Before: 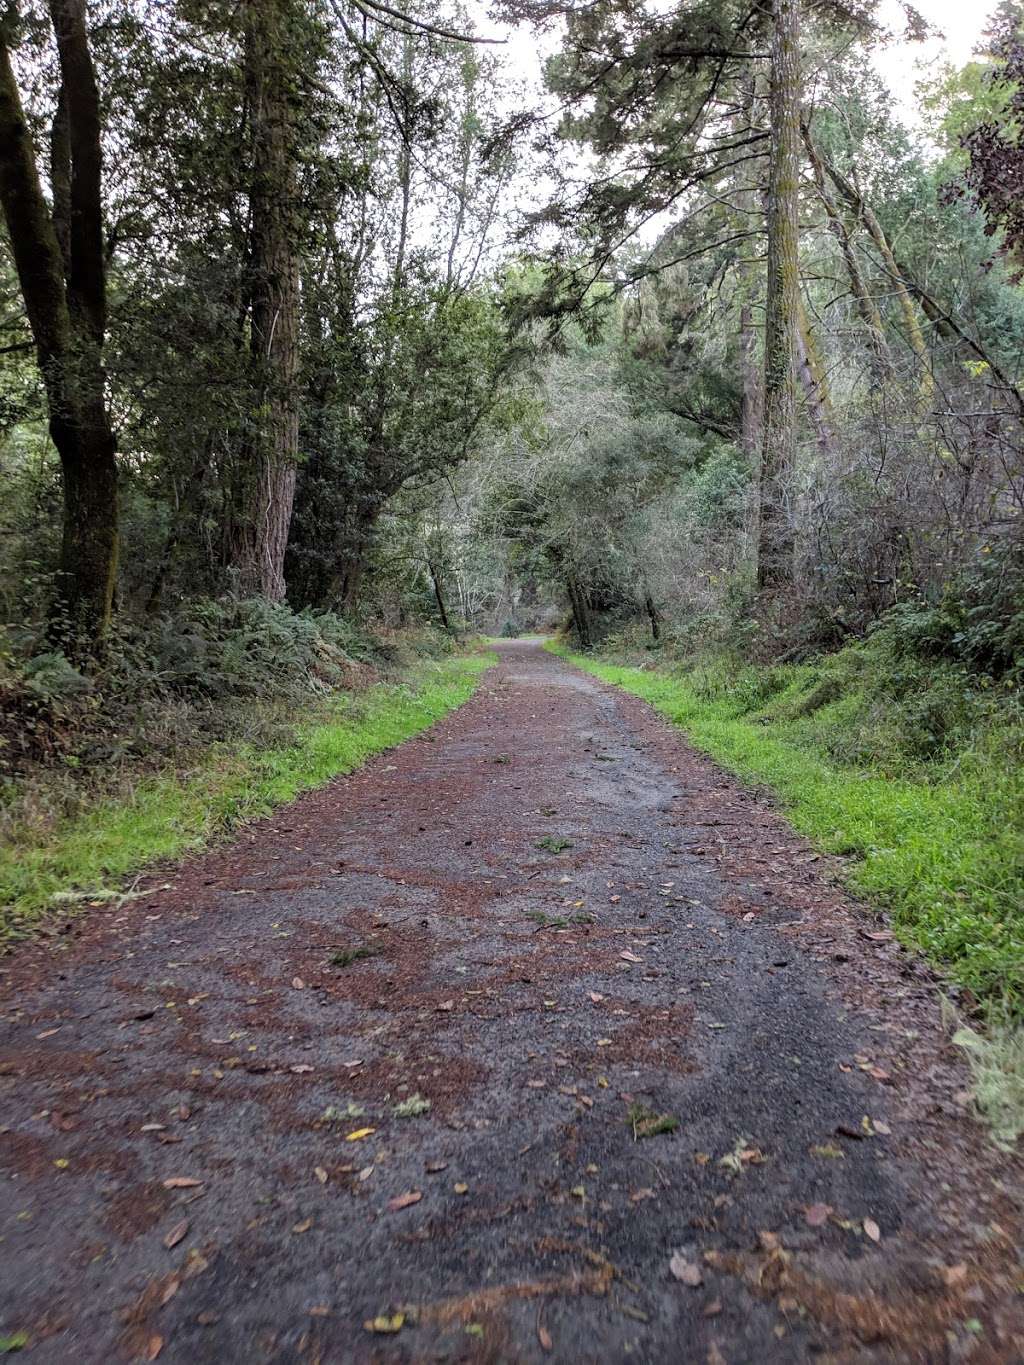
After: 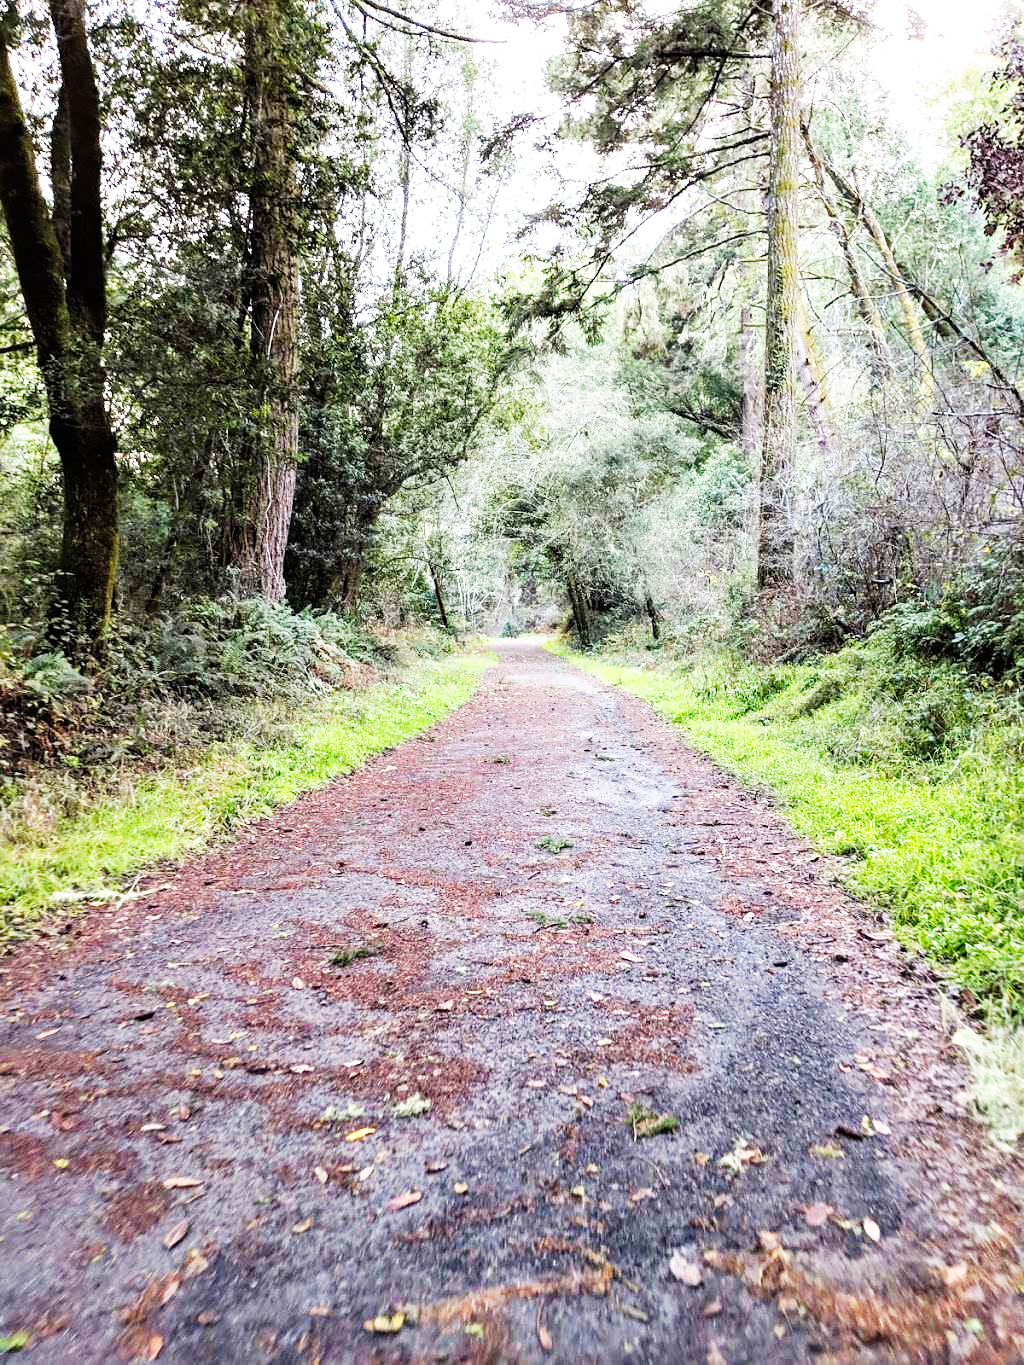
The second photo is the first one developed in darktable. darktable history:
exposure: black level correction 0, exposure 0.5 EV, compensate highlight preservation false
base curve: curves: ch0 [(0, 0) (0.007, 0.004) (0.027, 0.03) (0.046, 0.07) (0.207, 0.54) (0.442, 0.872) (0.673, 0.972) (1, 1)], preserve colors none
